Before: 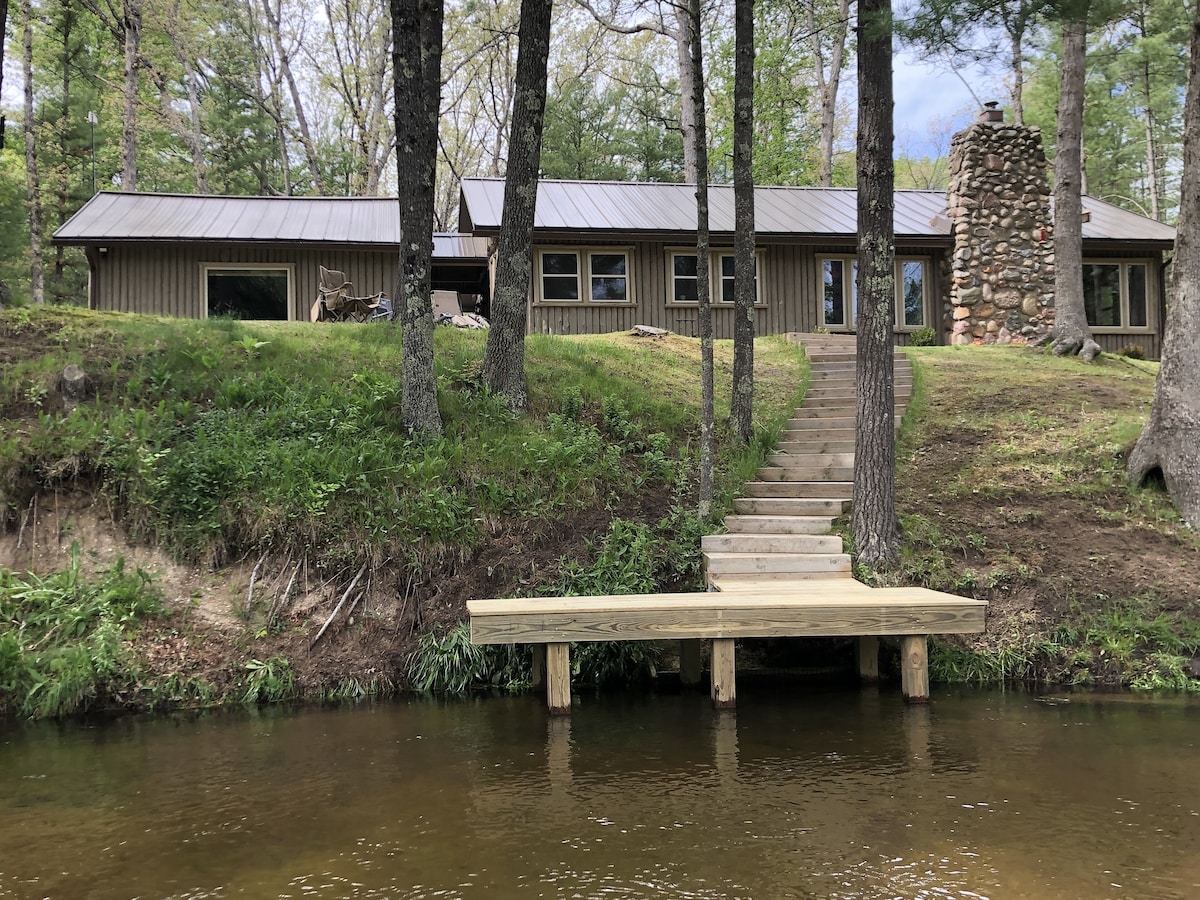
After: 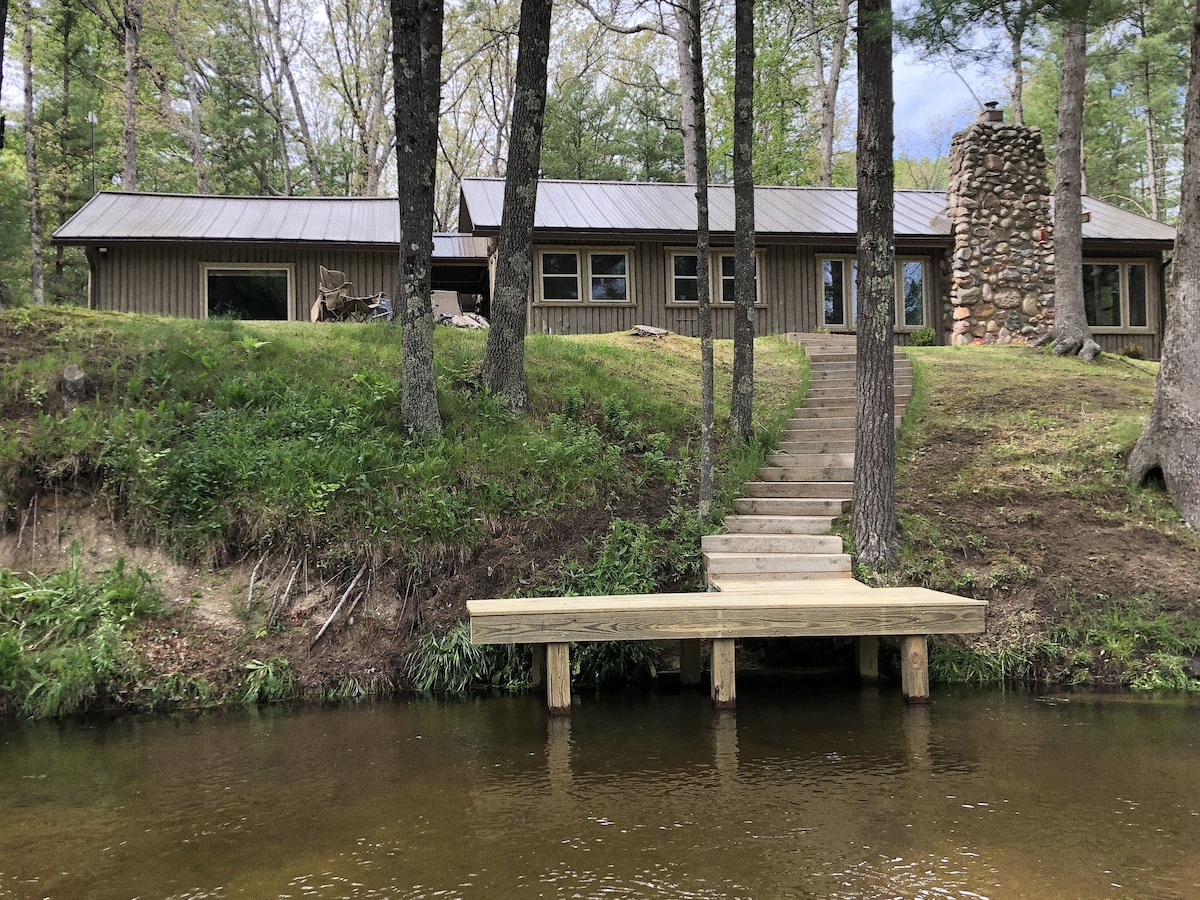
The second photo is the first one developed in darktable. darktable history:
grain: strength 26%
levels: mode automatic, black 0.023%, white 99.97%, levels [0.062, 0.494, 0.925]
